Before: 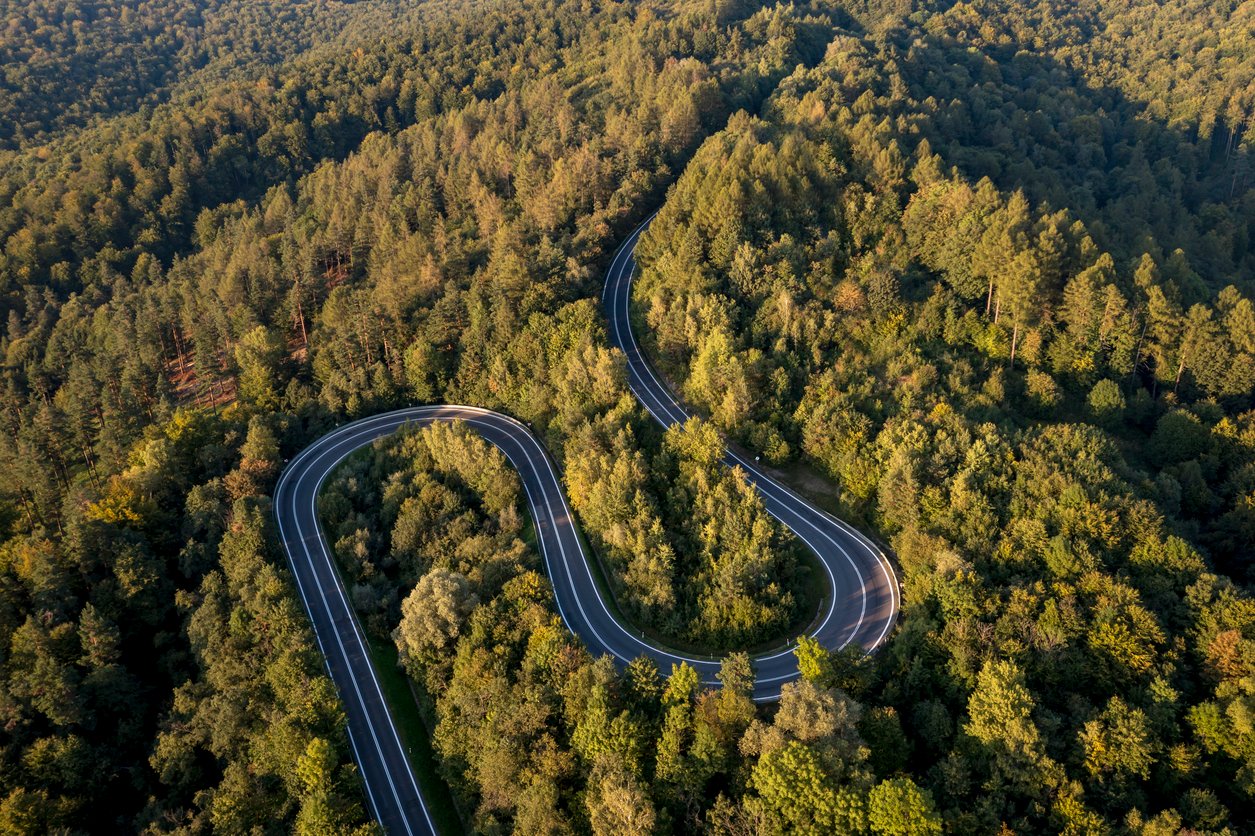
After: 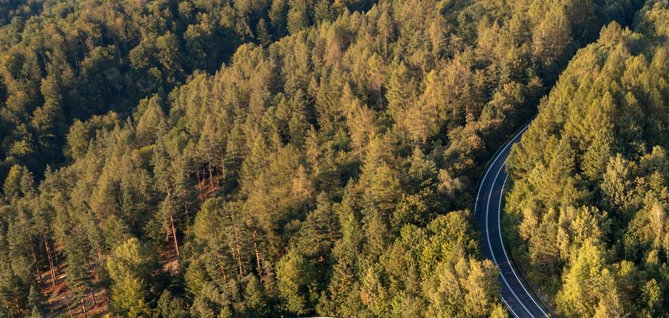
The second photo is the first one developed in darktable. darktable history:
crop: left 10.266%, top 10.599%, right 36.377%, bottom 51.266%
